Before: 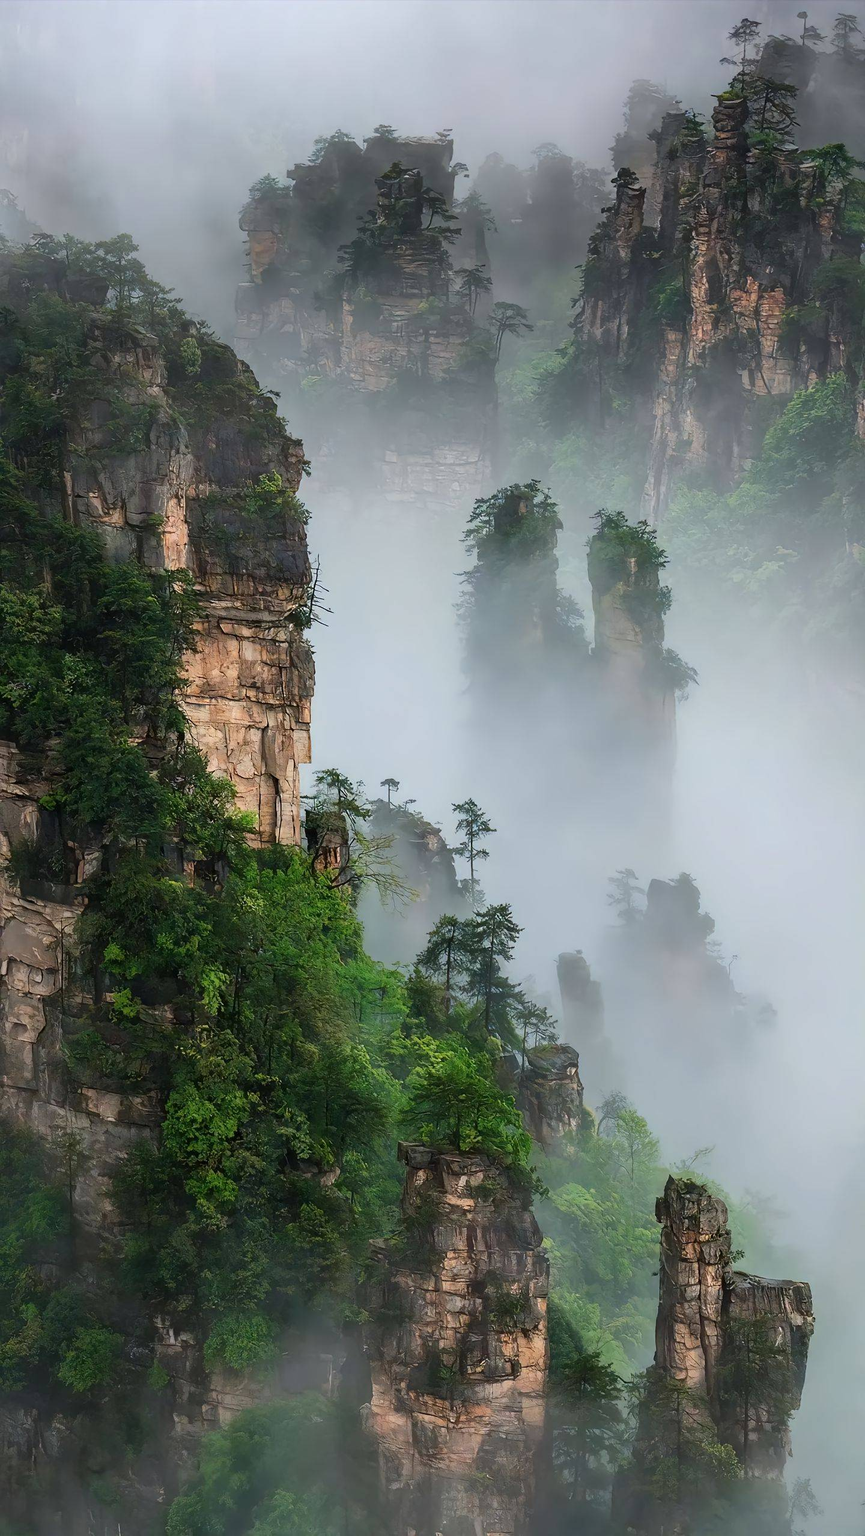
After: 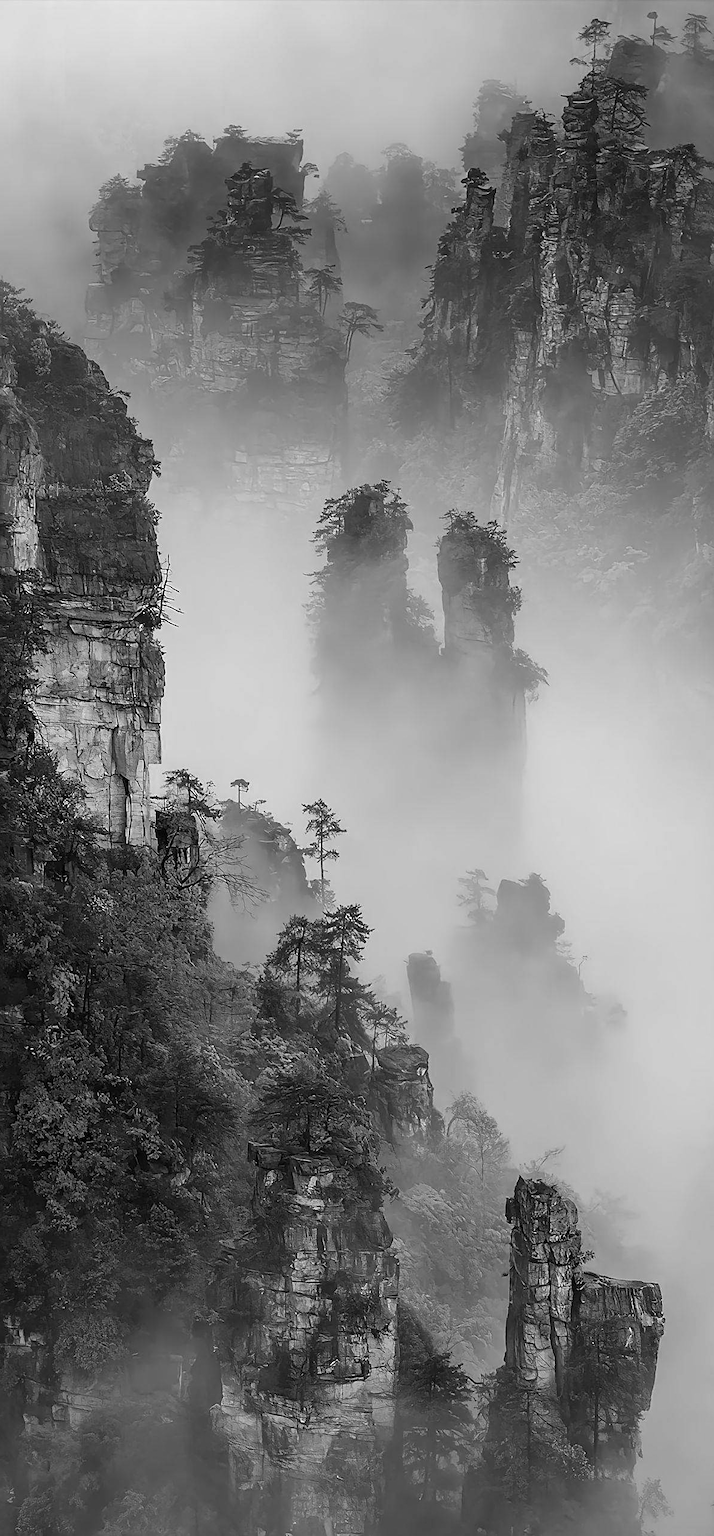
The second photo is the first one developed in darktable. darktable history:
sharpen: on, module defaults
color calibration: output gray [0.21, 0.42, 0.37, 0], illuminant F (fluorescent), F source F9 (Cool White Deluxe 4150 K) – high CRI, x 0.374, y 0.373, temperature 4163.7 K
crop: left 17.376%, bottom 0.021%
contrast brightness saturation: saturation -0.059
